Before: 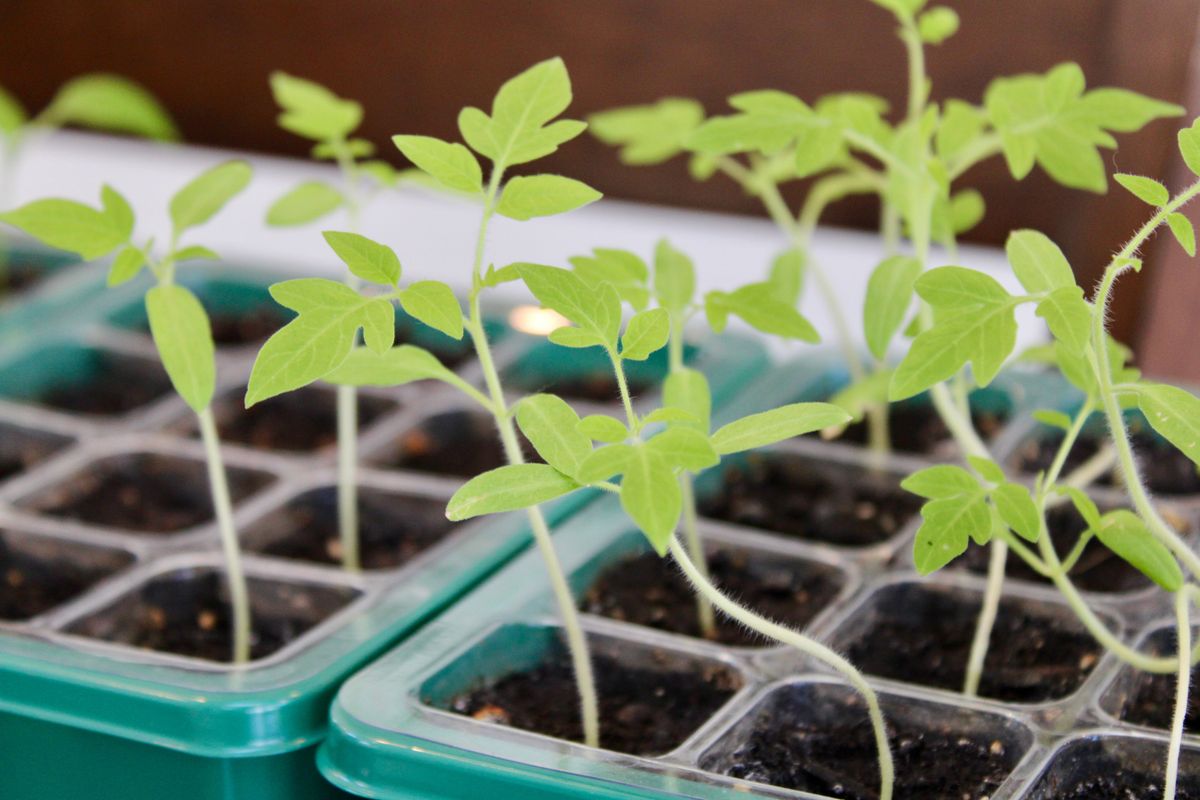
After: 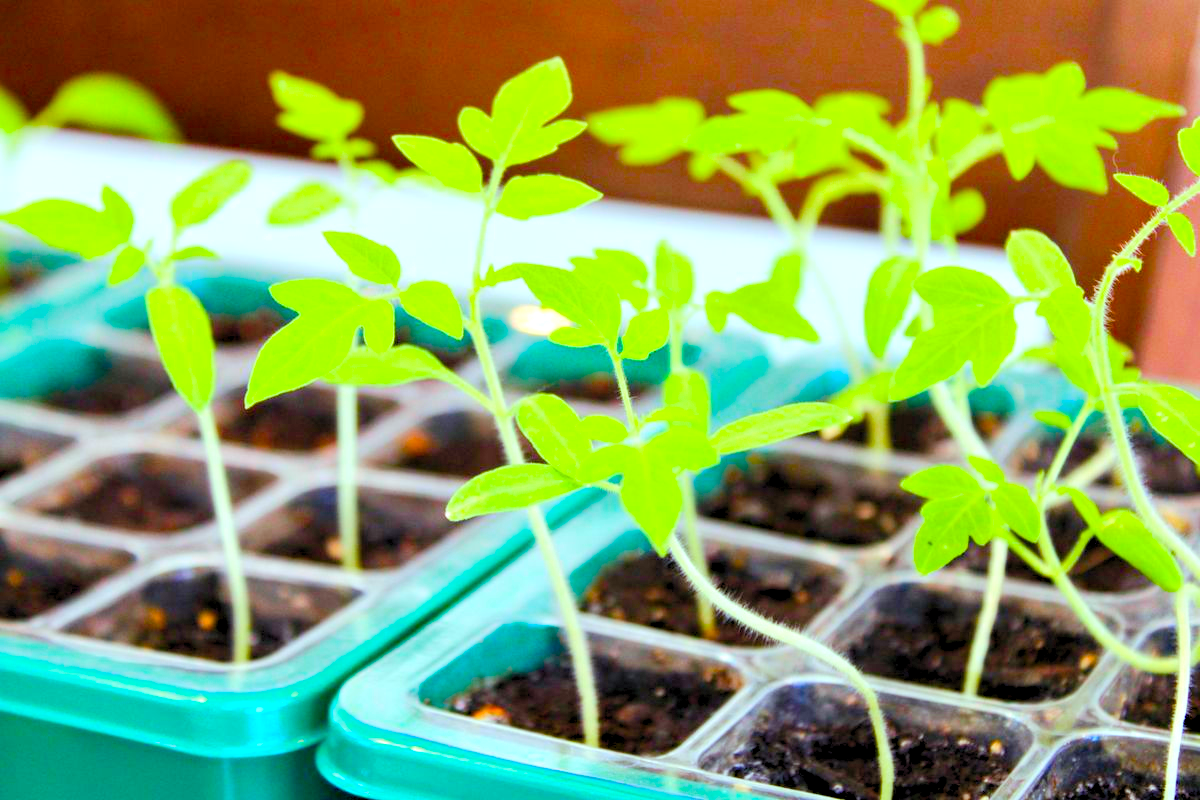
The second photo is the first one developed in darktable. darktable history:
levels: levels [0.044, 0.416, 0.908]
color balance rgb: highlights gain › luminance 15.191%, highlights gain › chroma 3.885%, highlights gain › hue 209.05°, linear chroma grading › global chroma 42.101%, perceptual saturation grading › global saturation 9.099%, perceptual saturation grading › highlights -13.075%, perceptual saturation grading › mid-tones 14.494%, perceptual saturation grading › shadows 22.751%, perceptual brilliance grading › mid-tones 10.113%, perceptual brilliance grading › shadows 15.099%, global vibrance 15.268%
